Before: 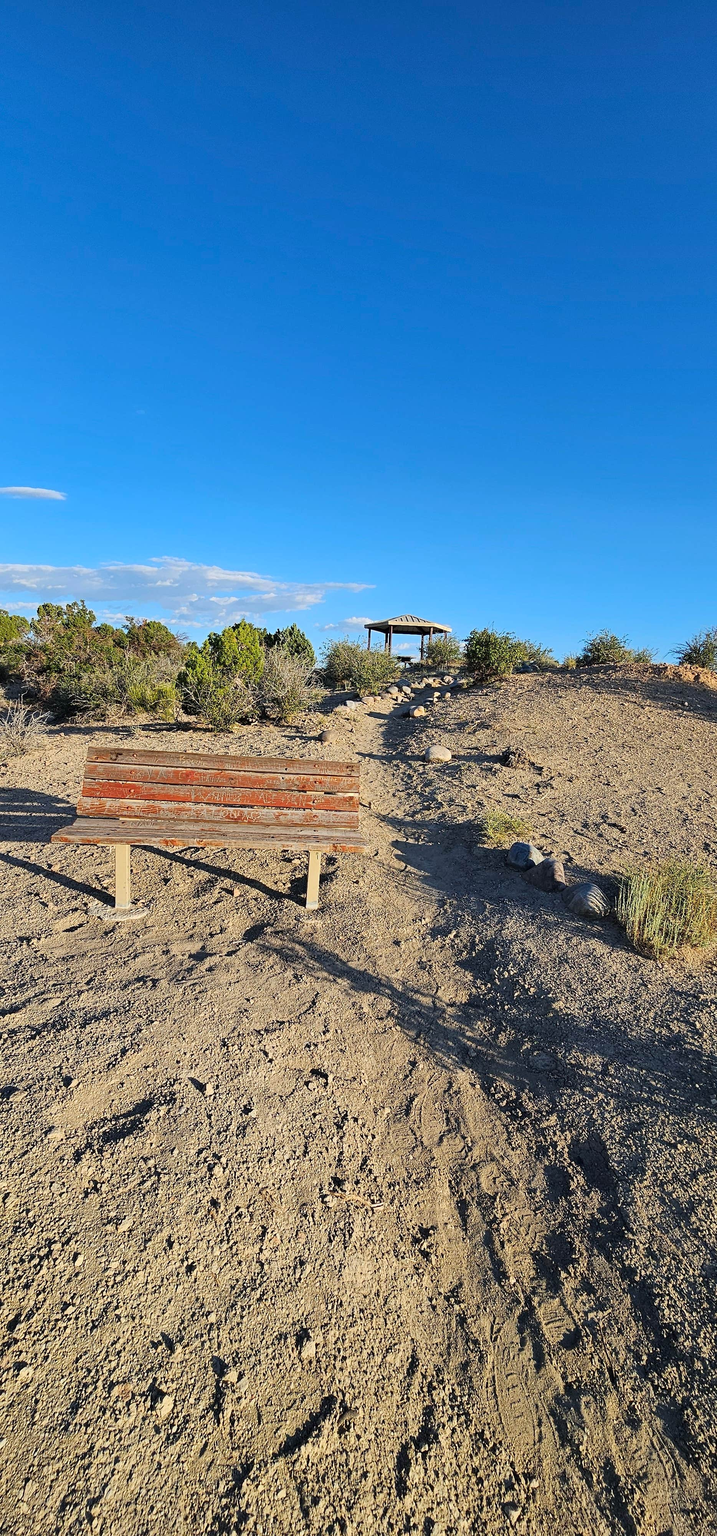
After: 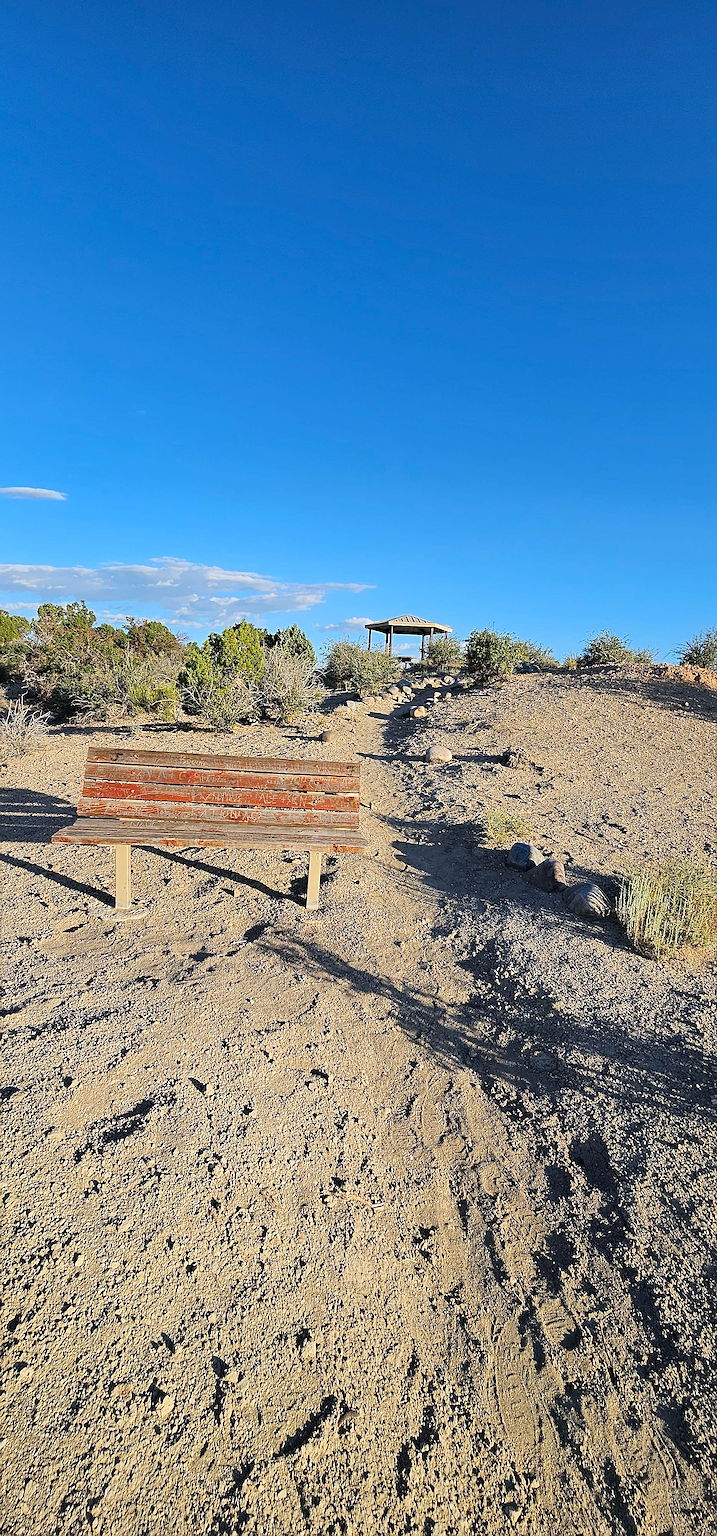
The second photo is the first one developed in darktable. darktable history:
sharpen: amount 0.574
